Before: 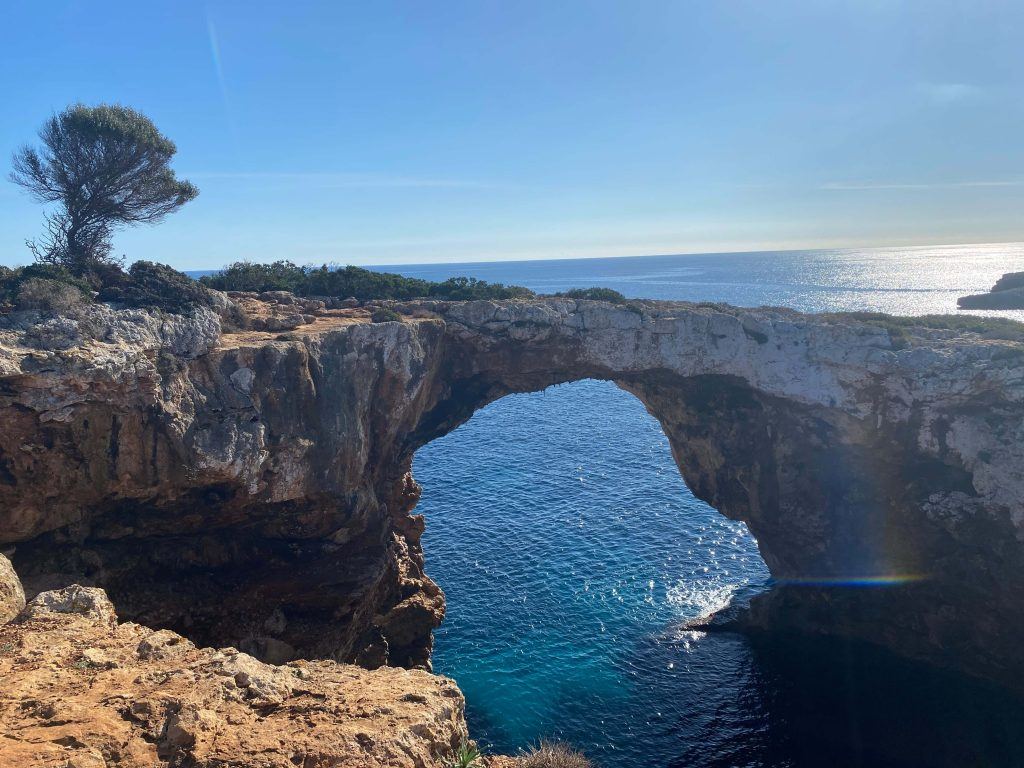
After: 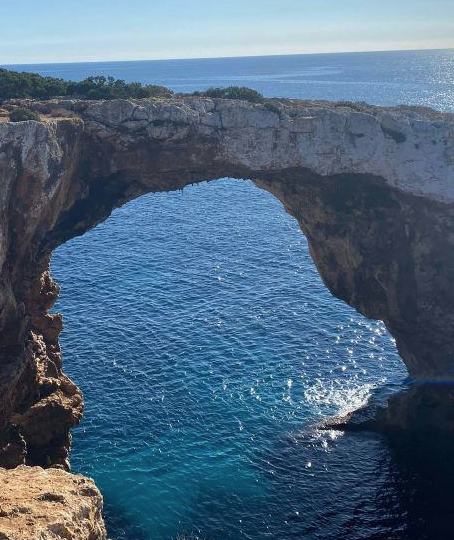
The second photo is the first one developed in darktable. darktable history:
contrast brightness saturation: saturation -0.05
crop: left 35.432%, top 26.233%, right 20.145%, bottom 3.432%
